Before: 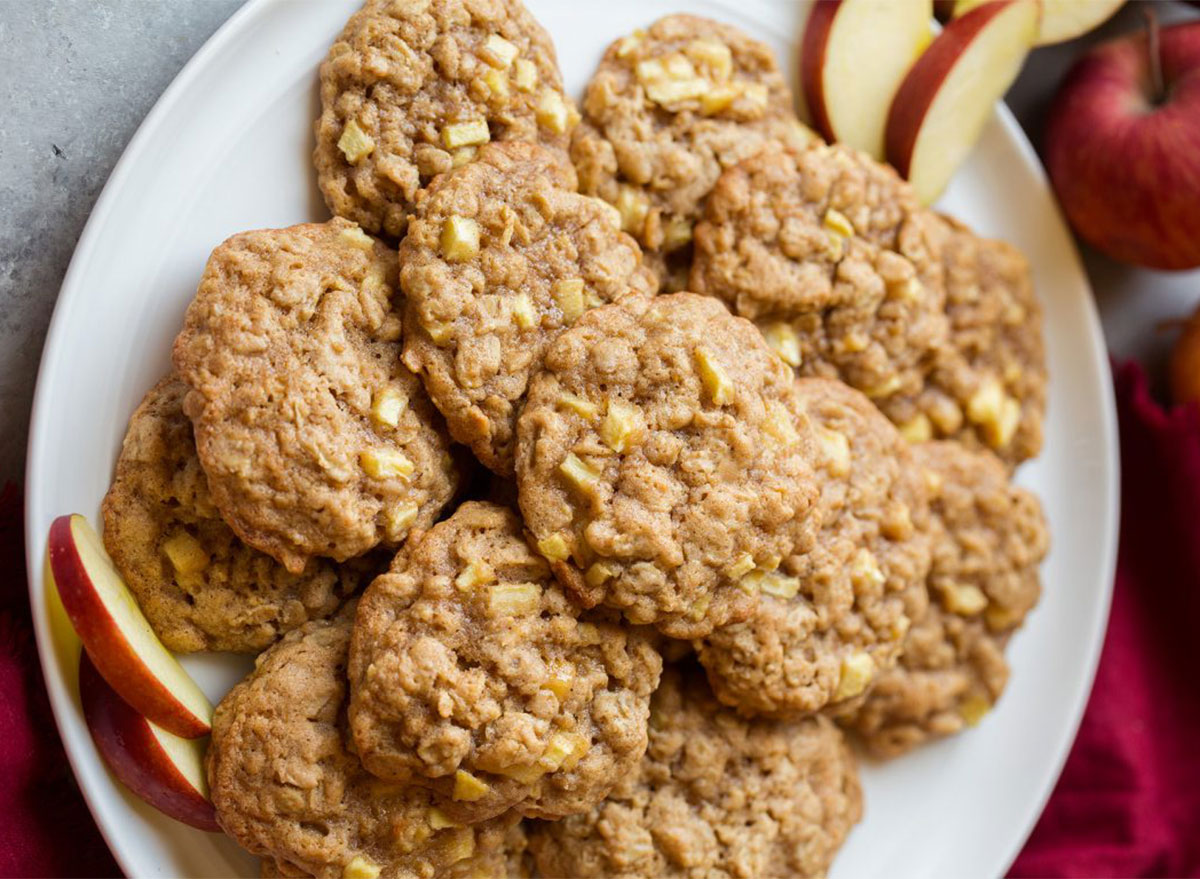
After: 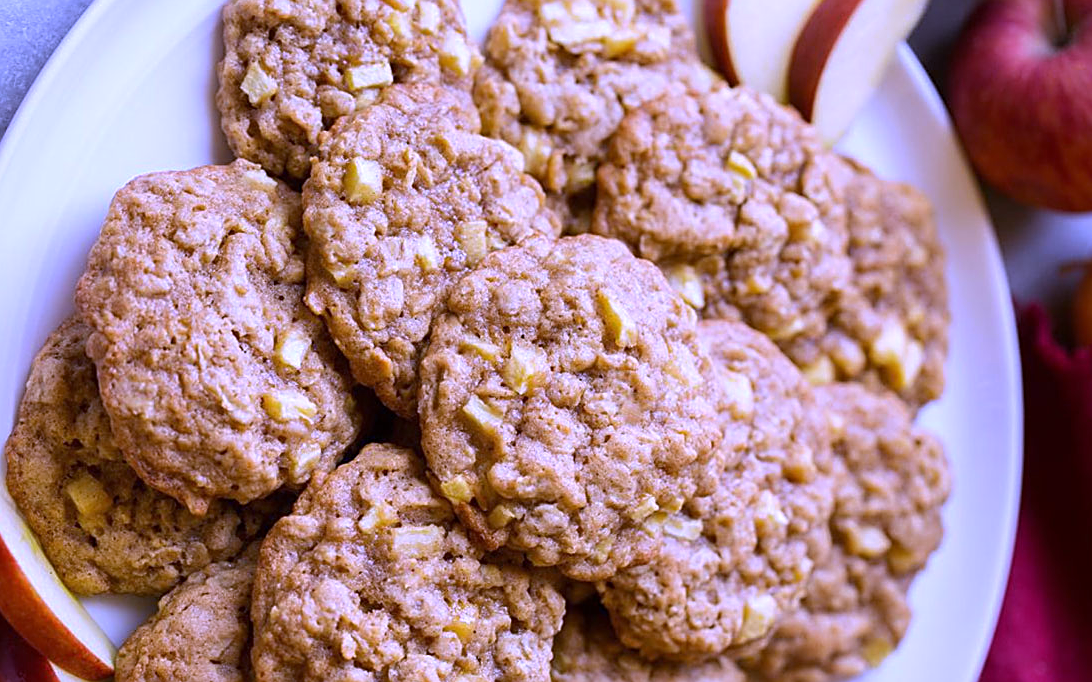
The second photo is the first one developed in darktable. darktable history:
crop: left 8.155%, top 6.611%, bottom 15.385%
sharpen: amount 0.6
white balance: red 0.98, blue 1.61
